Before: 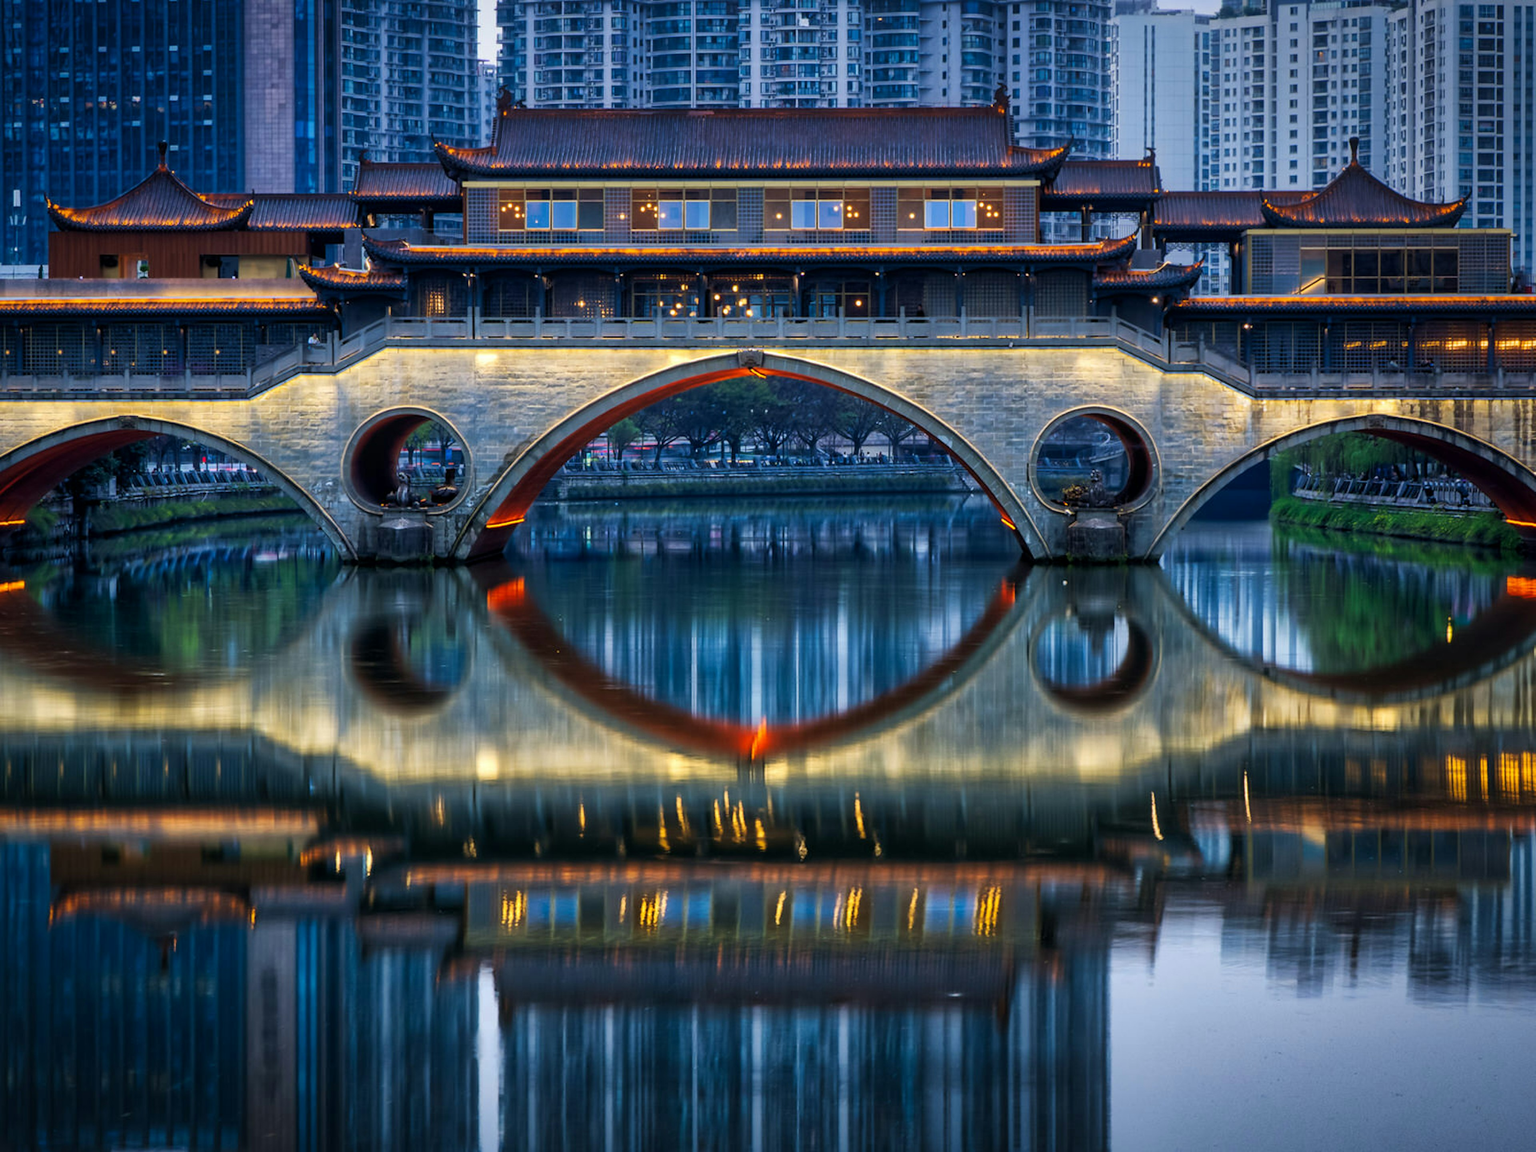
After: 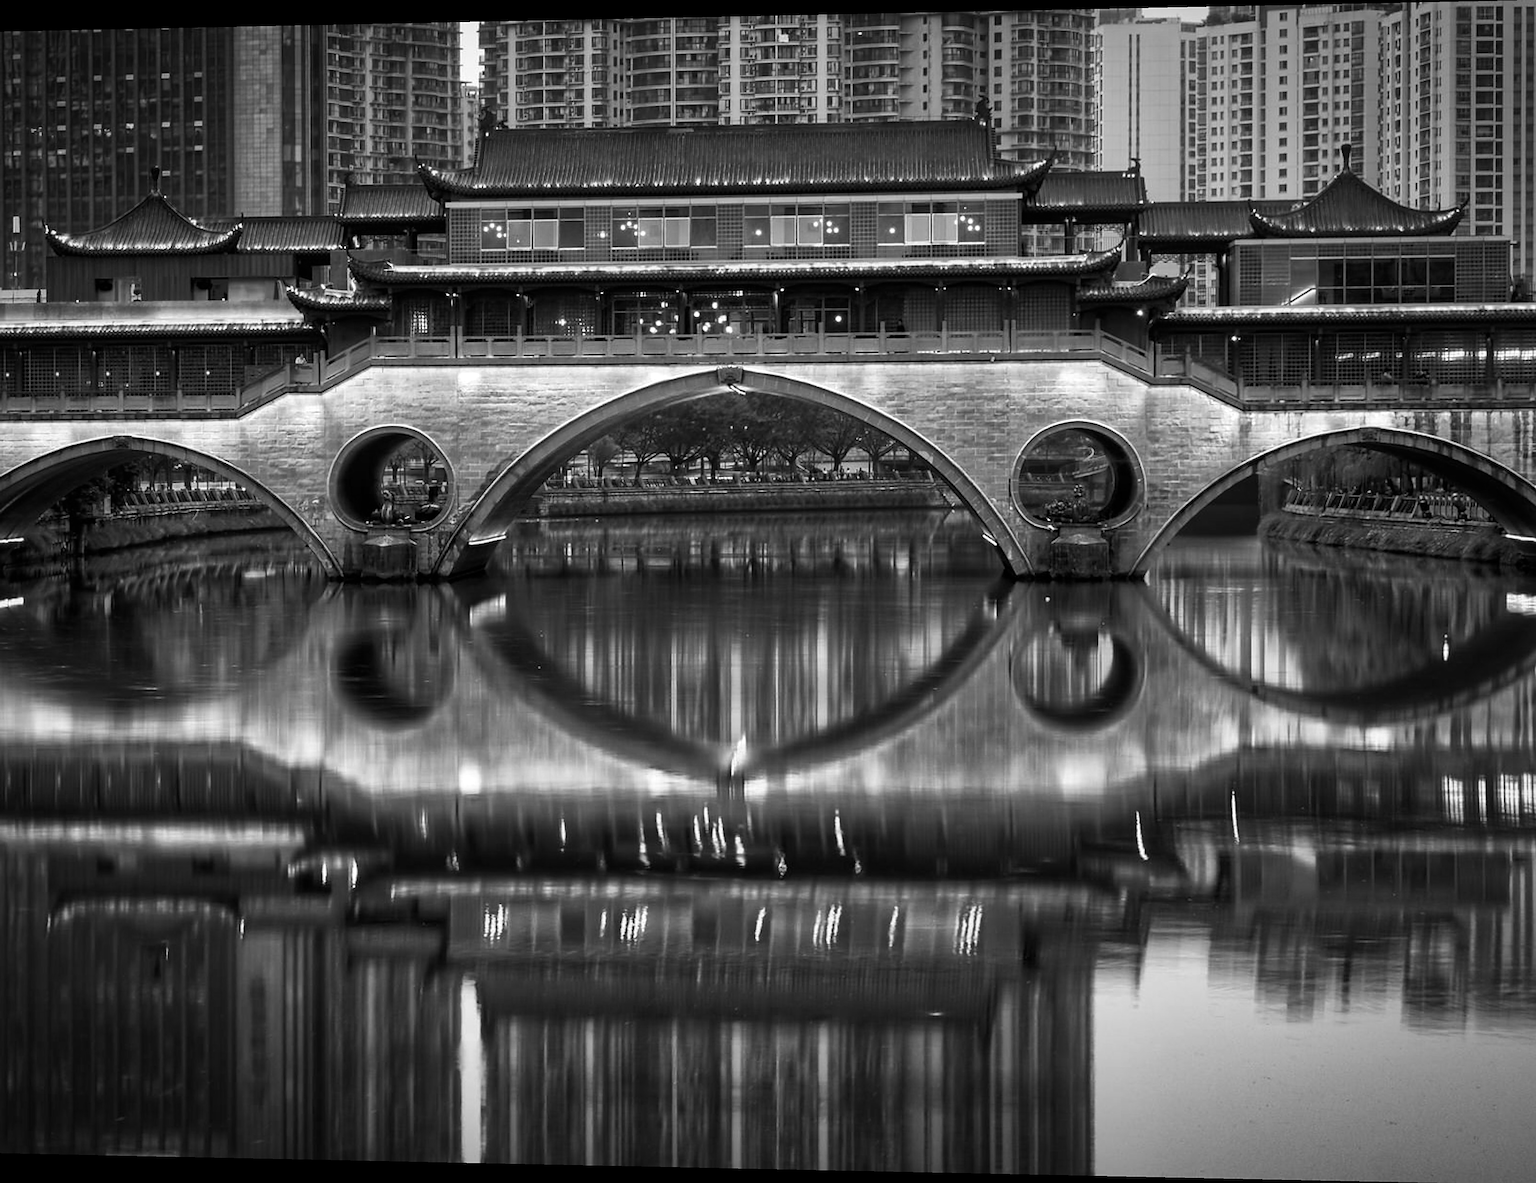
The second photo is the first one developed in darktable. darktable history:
sharpen: on, module defaults
rotate and perspective: lens shift (horizontal) -0.055, automatic cropping off
color zones: curves: ch0 [(0.004, 0.588) (0.116, 0.636) (0.259, 0.476) (0.423, 0.464) (0.75, 0.5)]; ch1 [(0, 0) (0.143, 0) (0.286, 0) (0.429, 0) (0.571, 0) (0.714, 0) (0.857, 0)]
color balance rgb: linear chroma grading › shadows 32%, linear chroma grading › global chroma -2%, linear chroma grading › mid-tones 4%, perceptual saturation grading › global saturation -2%, perceptual saturation grading › highlights -8%, perceptual saturation grading › mid-tones 8%, perceptual saturation grading › shadows 4%, perceptual brilliance grading › highlights 8%, perceptual brilliance grading › mid-tones 4%, perceptual brilliance grading › shadows 2%, global vibrance 16%, saturation formula JzAzBz (2021)
